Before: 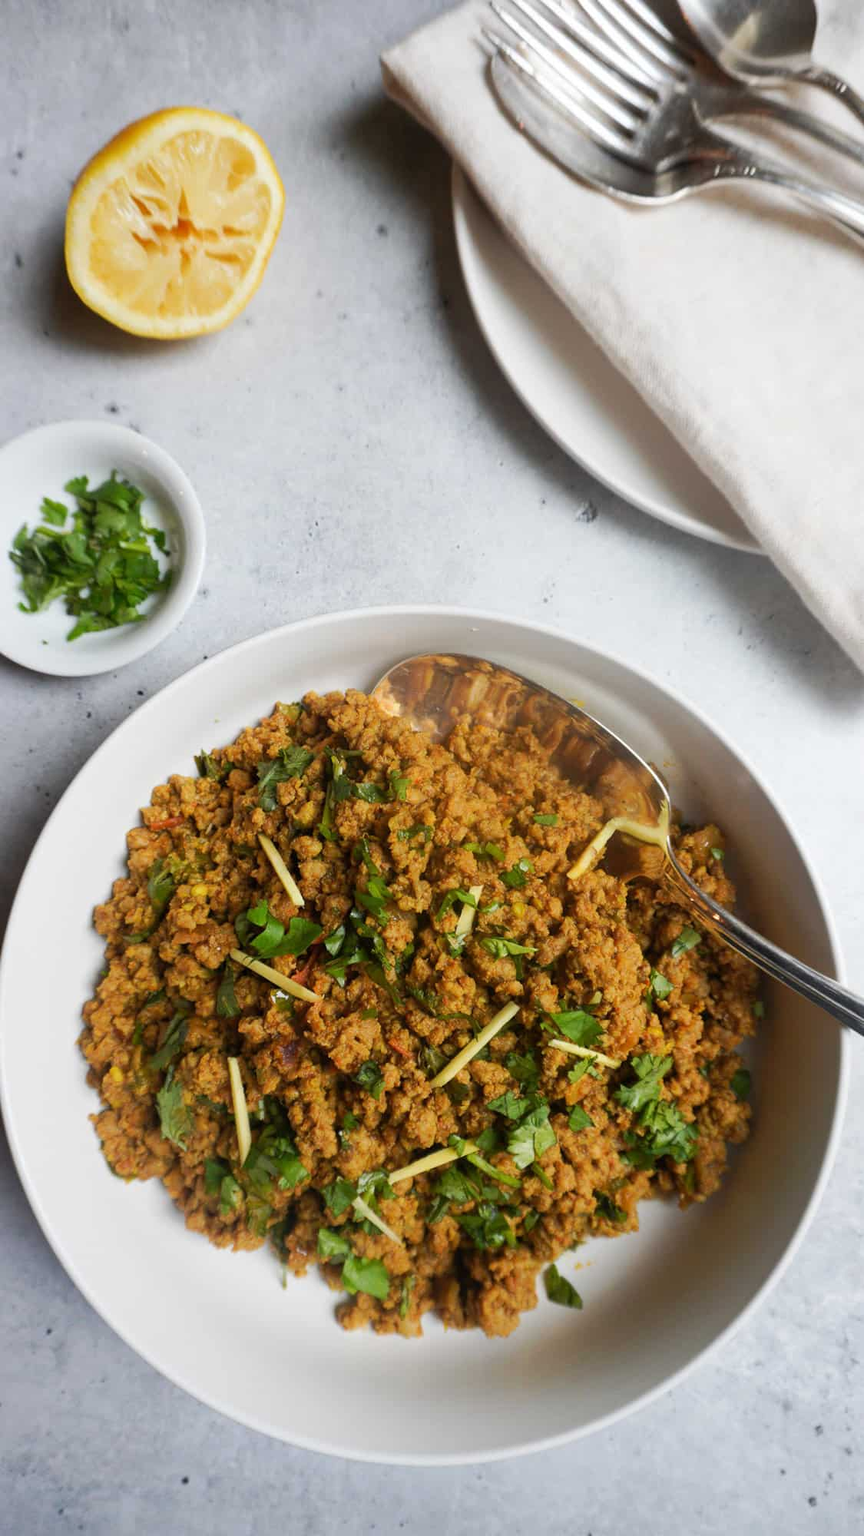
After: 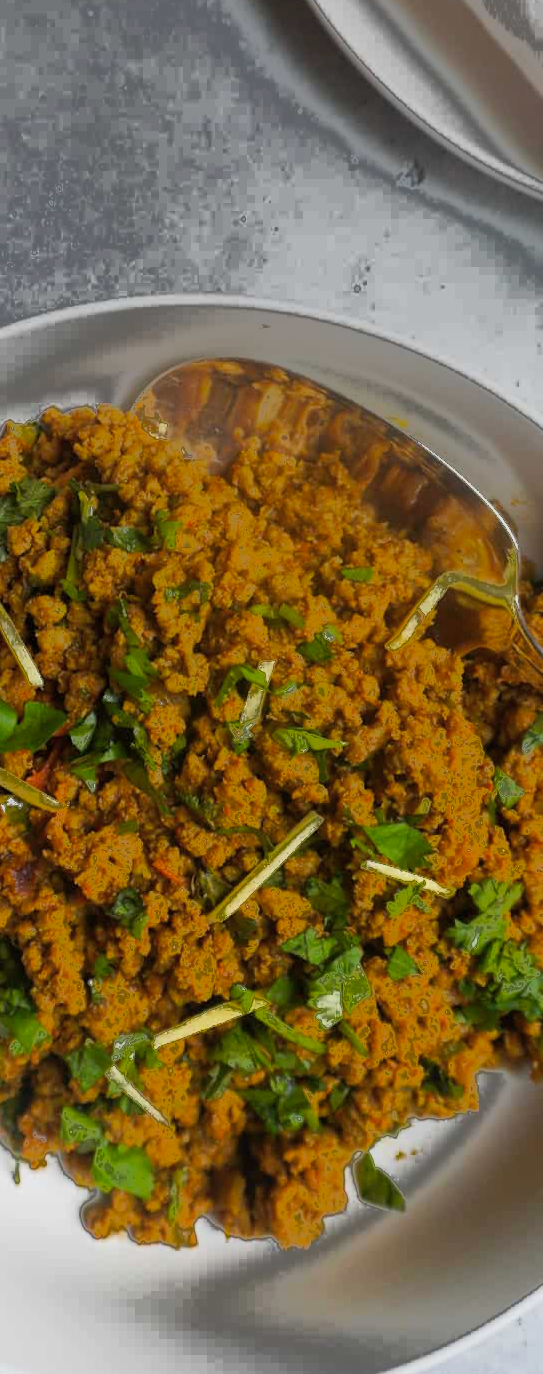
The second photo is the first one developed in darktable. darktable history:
fill light: exposure -0.73 EV, center 0.69, width 2.2
graduated density: on, module defaults
color balance rgb: shadows fall-off 101%, linear chroma grading › mid-tones 7.63%, perceptual saturation grading › mid-tones 11.68%, mask middle-gray fulcrum 22.45%, global vibrance 10.11%, saturation formula JzAzBz (2021)
crop: left 31.379%, top 24.658%, right 20.326%, bottom 6.628%
